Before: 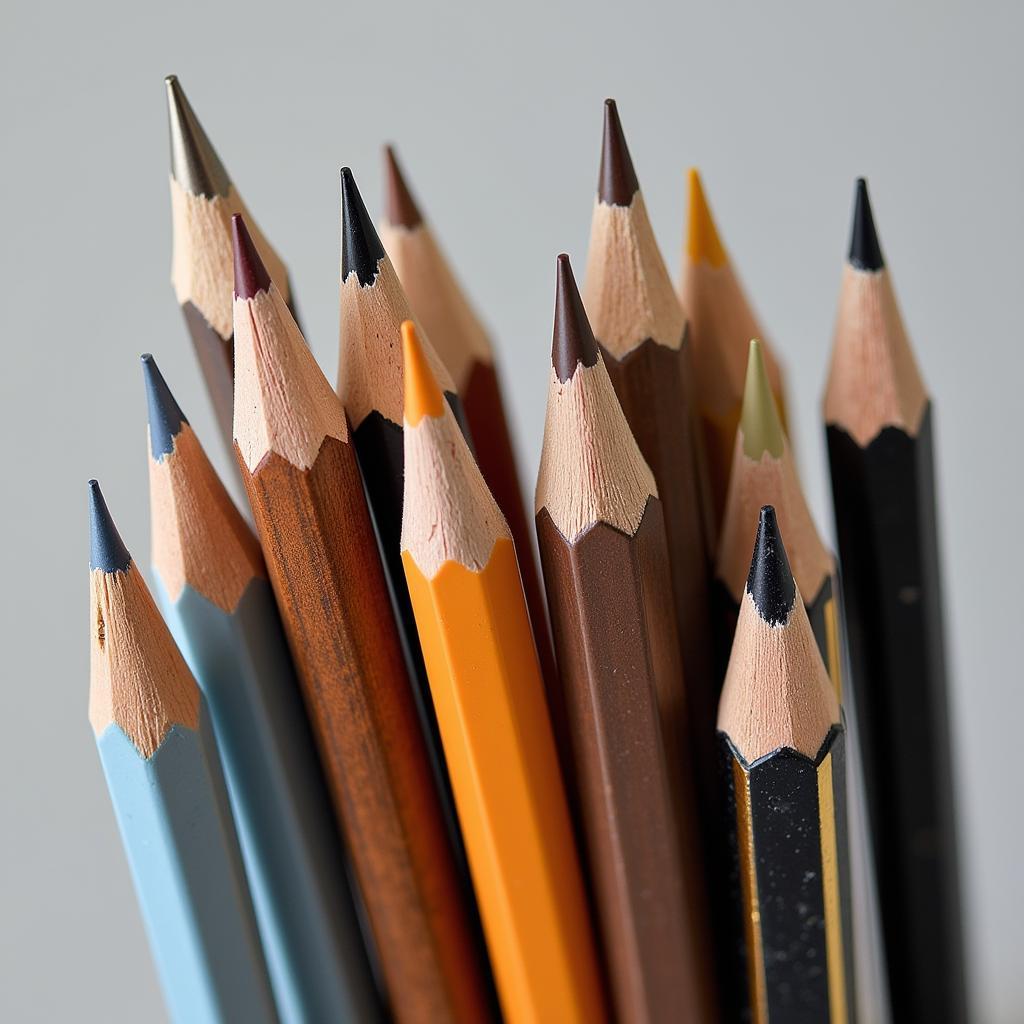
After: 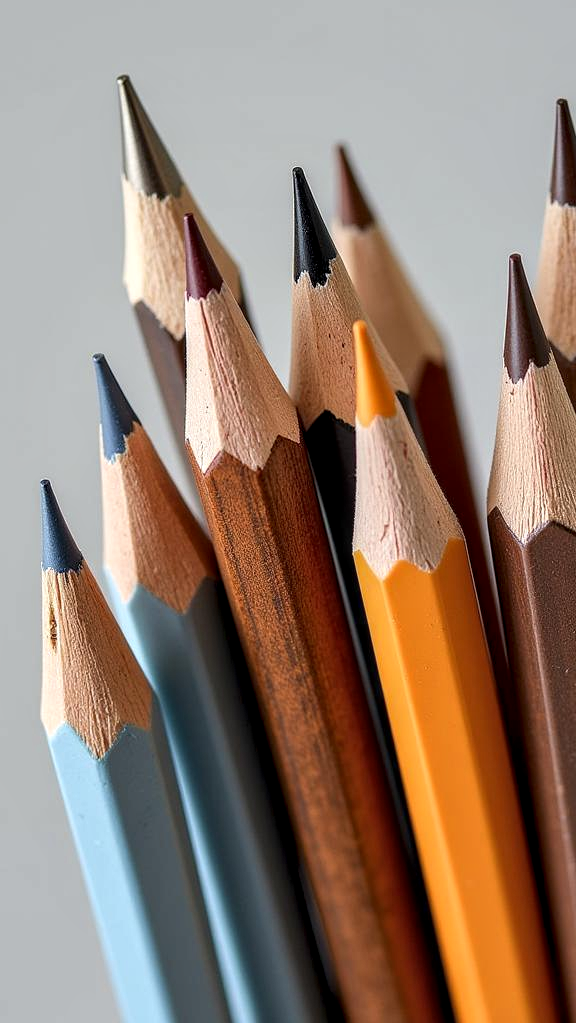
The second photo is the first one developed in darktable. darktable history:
tone equalizer: edges refinement/feathering 500, mask exposure compensation -1.57 EV, preserve details no
crop: left 4.697%, right 38.997%
local contrast: detail 142%
